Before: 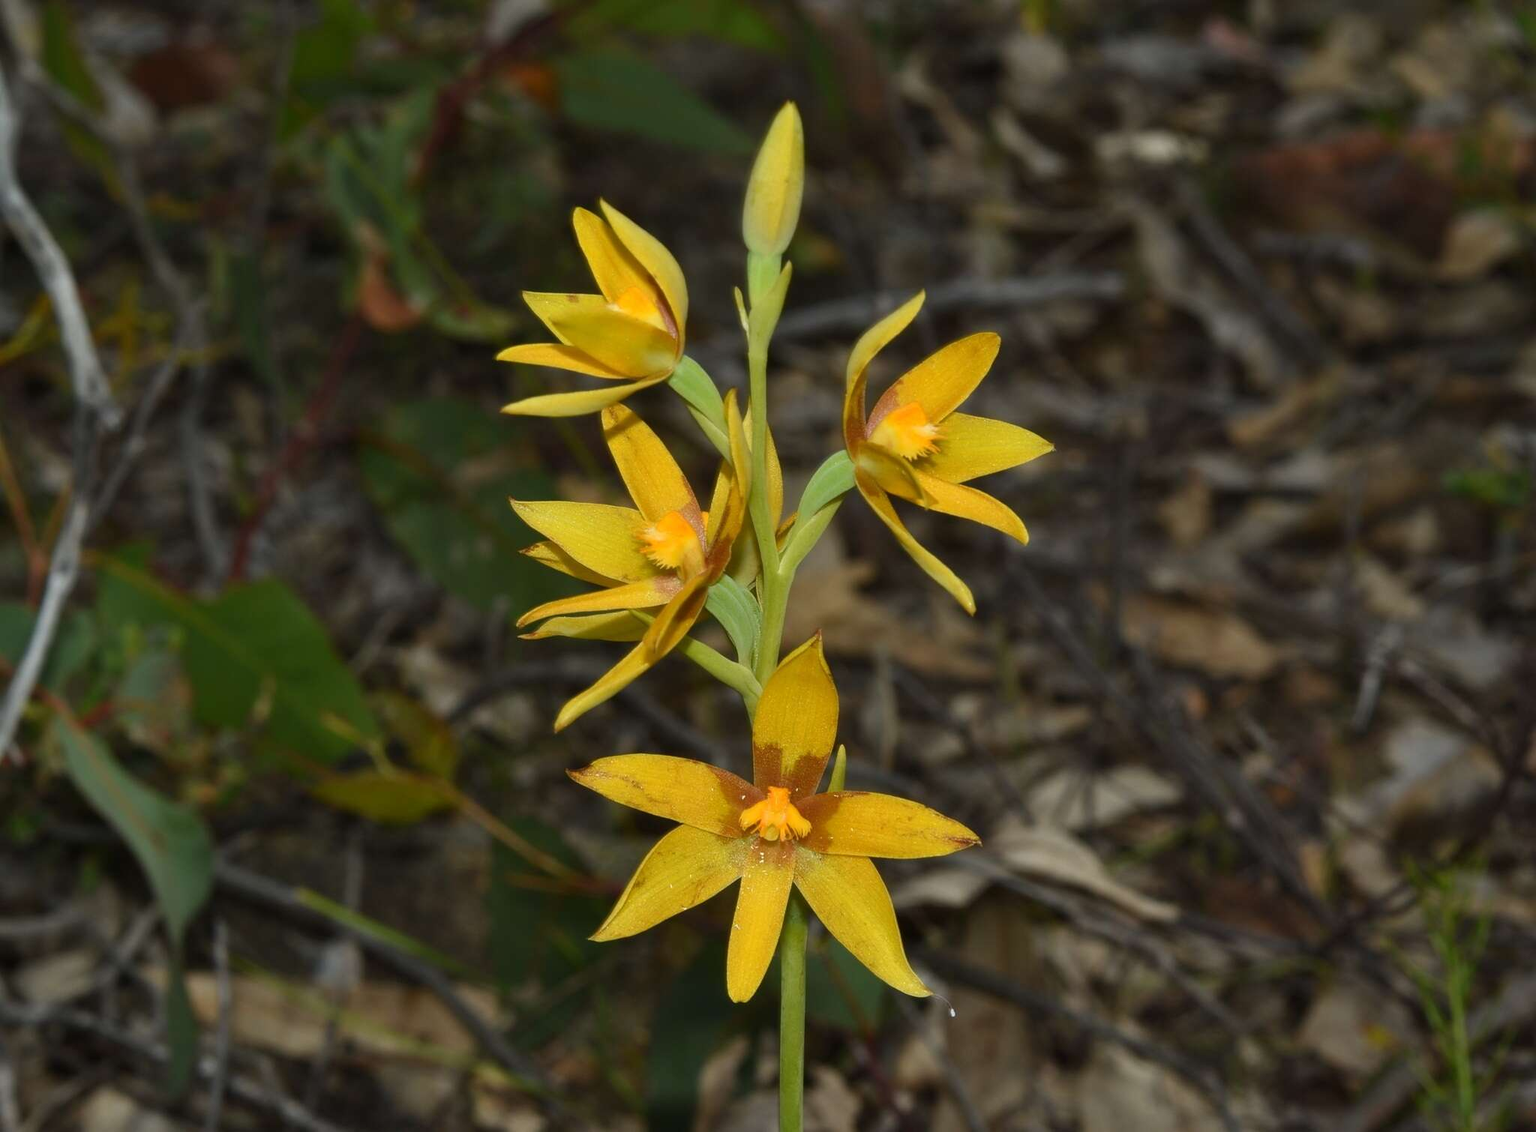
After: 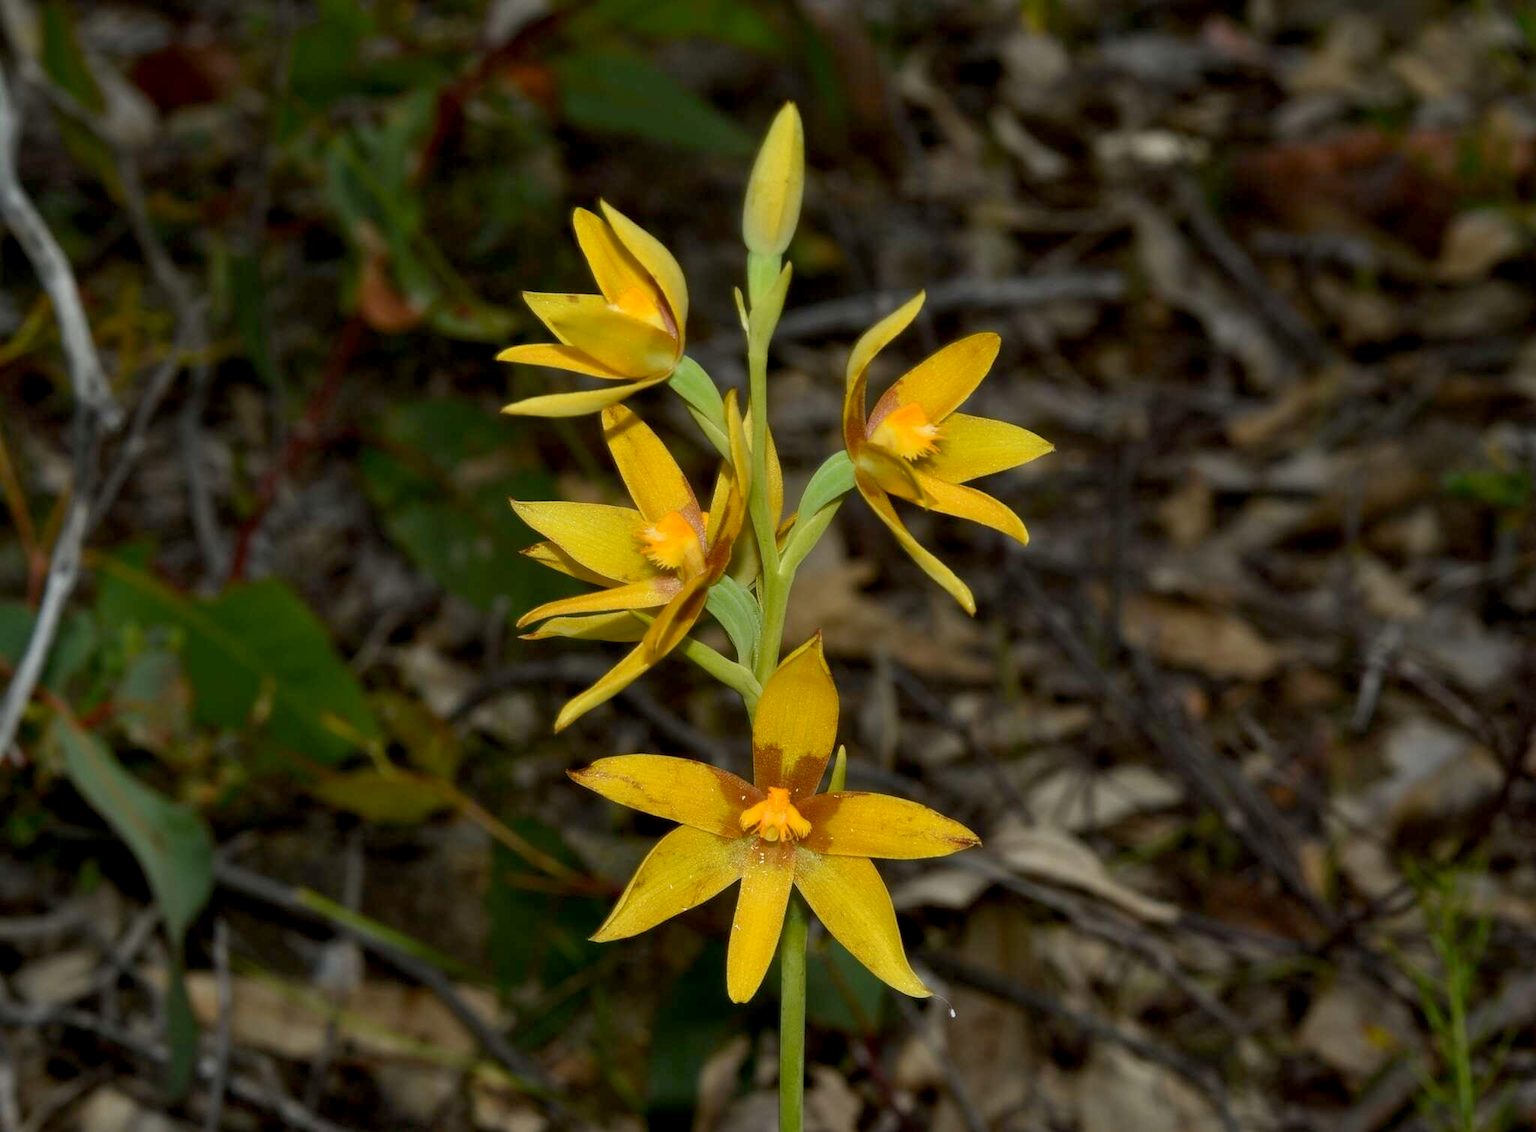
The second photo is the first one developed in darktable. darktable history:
exposure: black level correction 0.009, exposure 0.016 EV, compensate highlight preservation false
